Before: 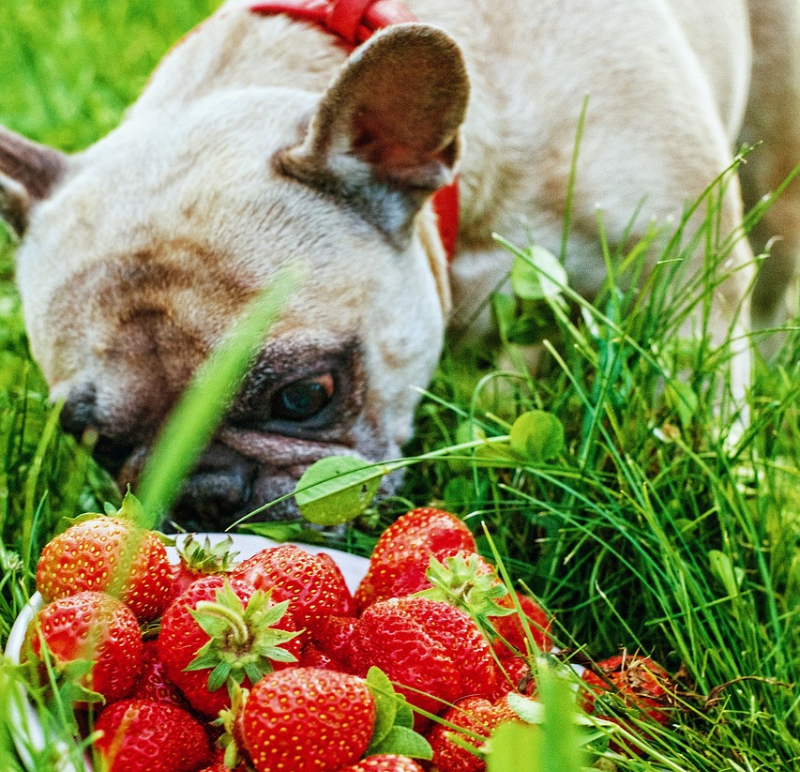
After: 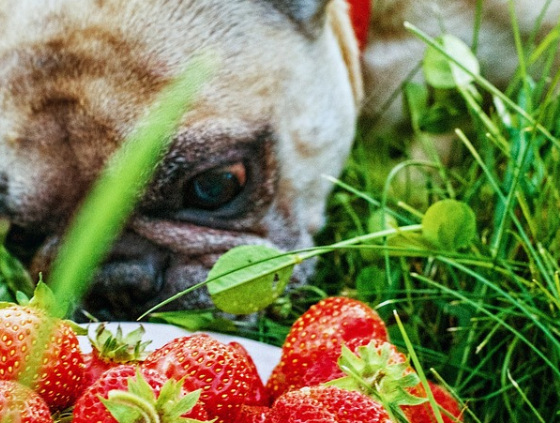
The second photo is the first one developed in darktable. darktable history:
crop: left 11.01%, top 27.446%, right 18.31%, bottom 17.199%
